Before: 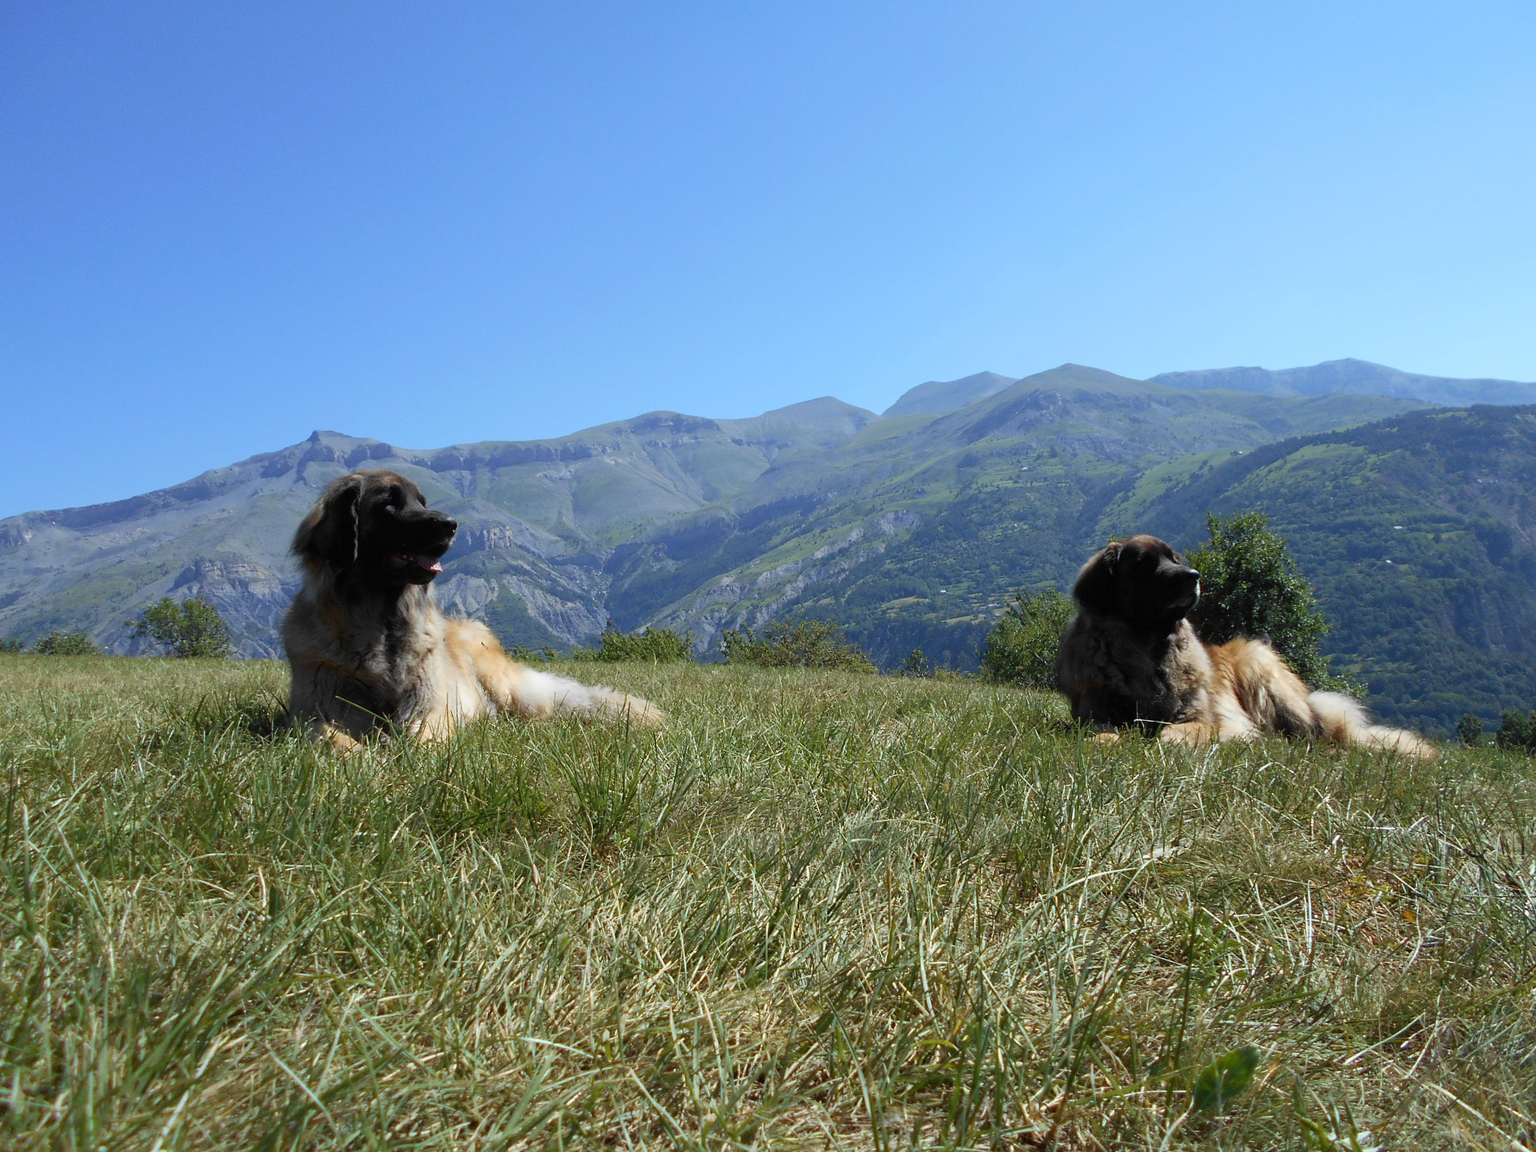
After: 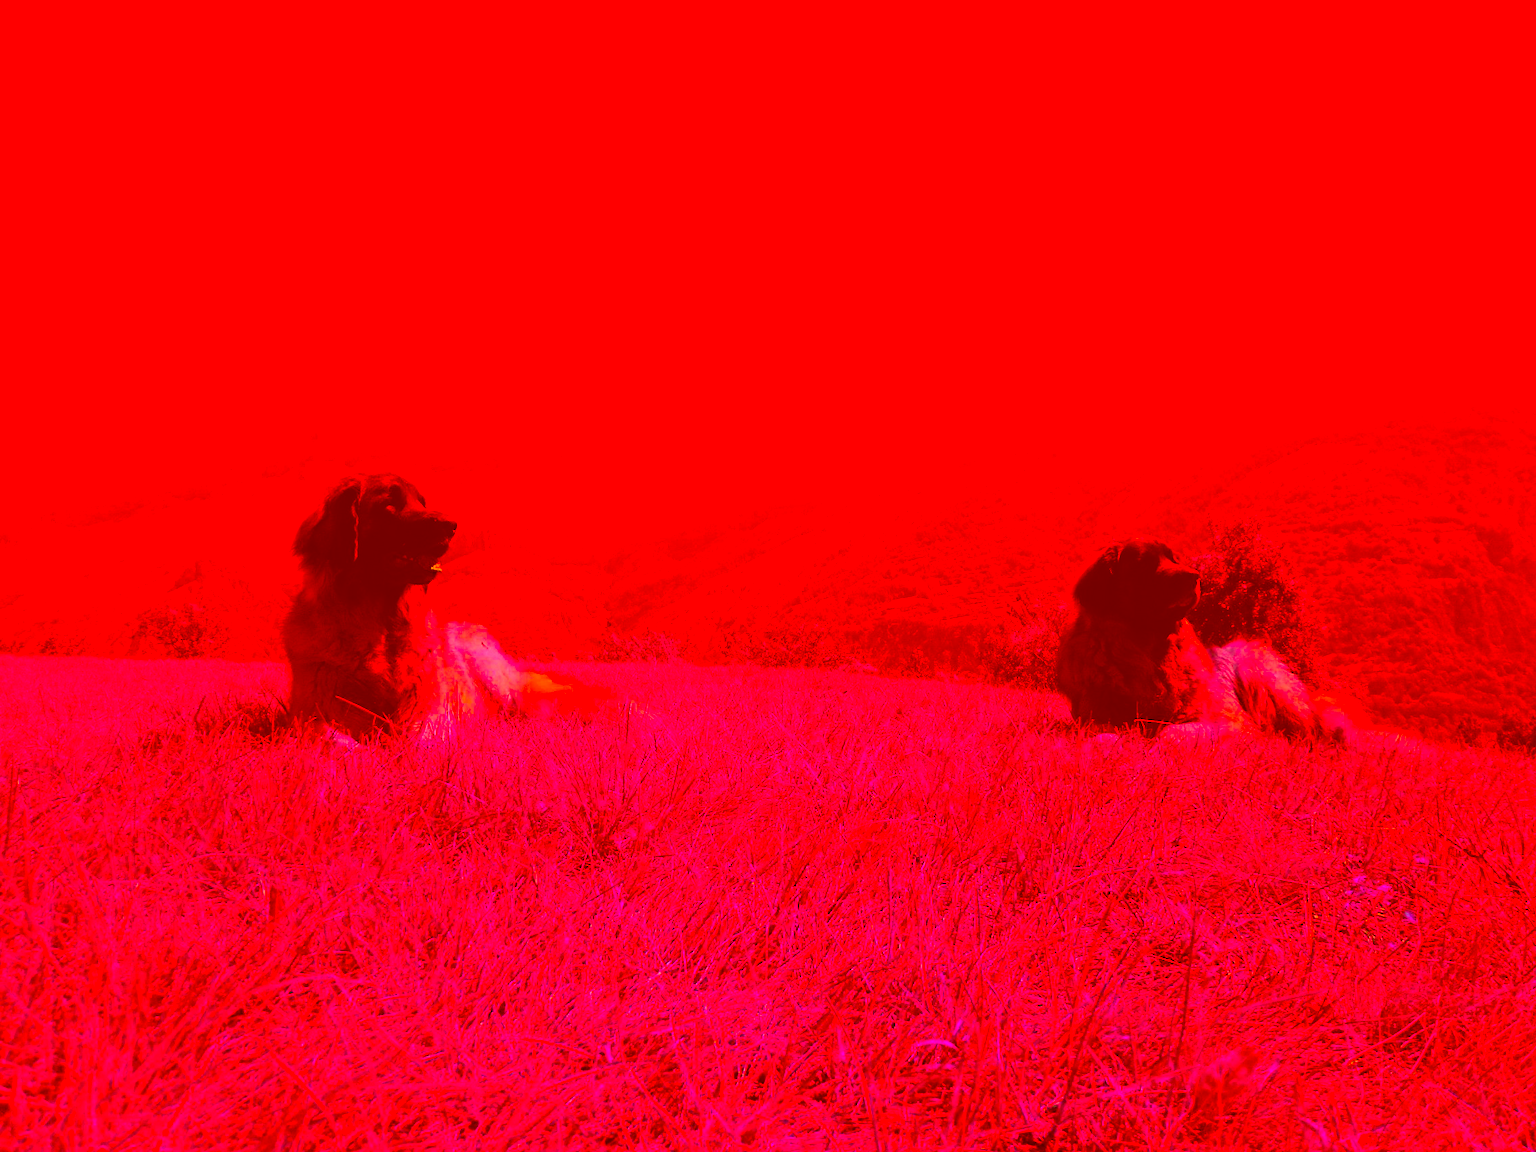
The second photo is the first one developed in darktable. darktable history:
color correction: highlights a* -39.14, highlights b* -39.67, shadows a* -39.57, shadows b* -39.83, saturation -3
